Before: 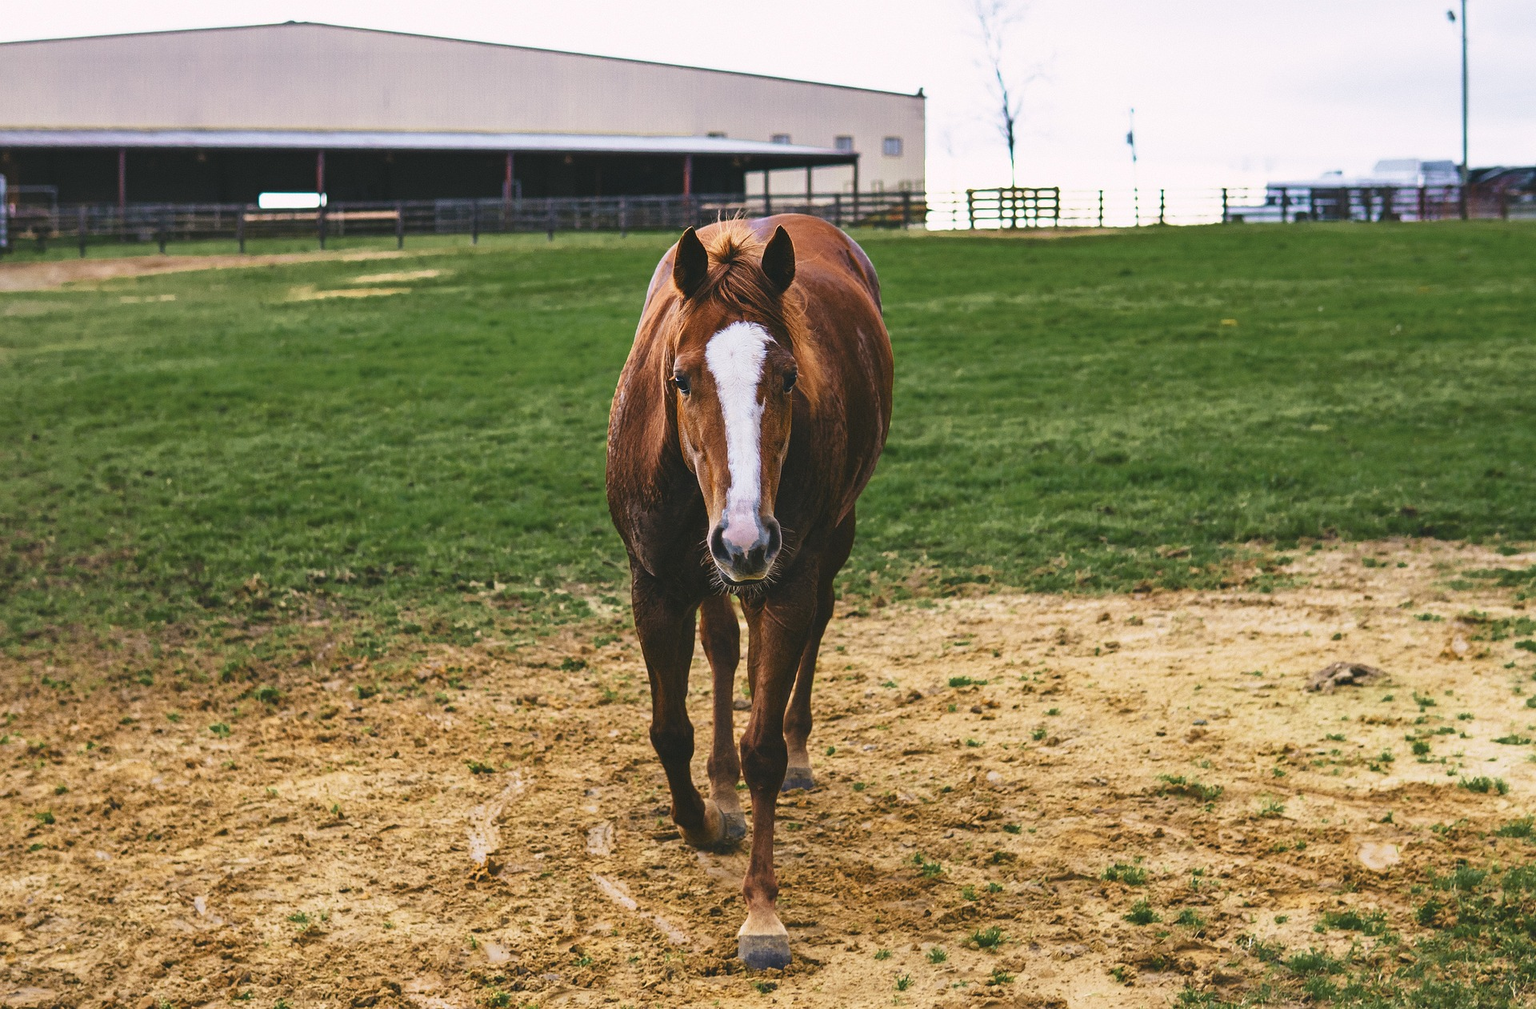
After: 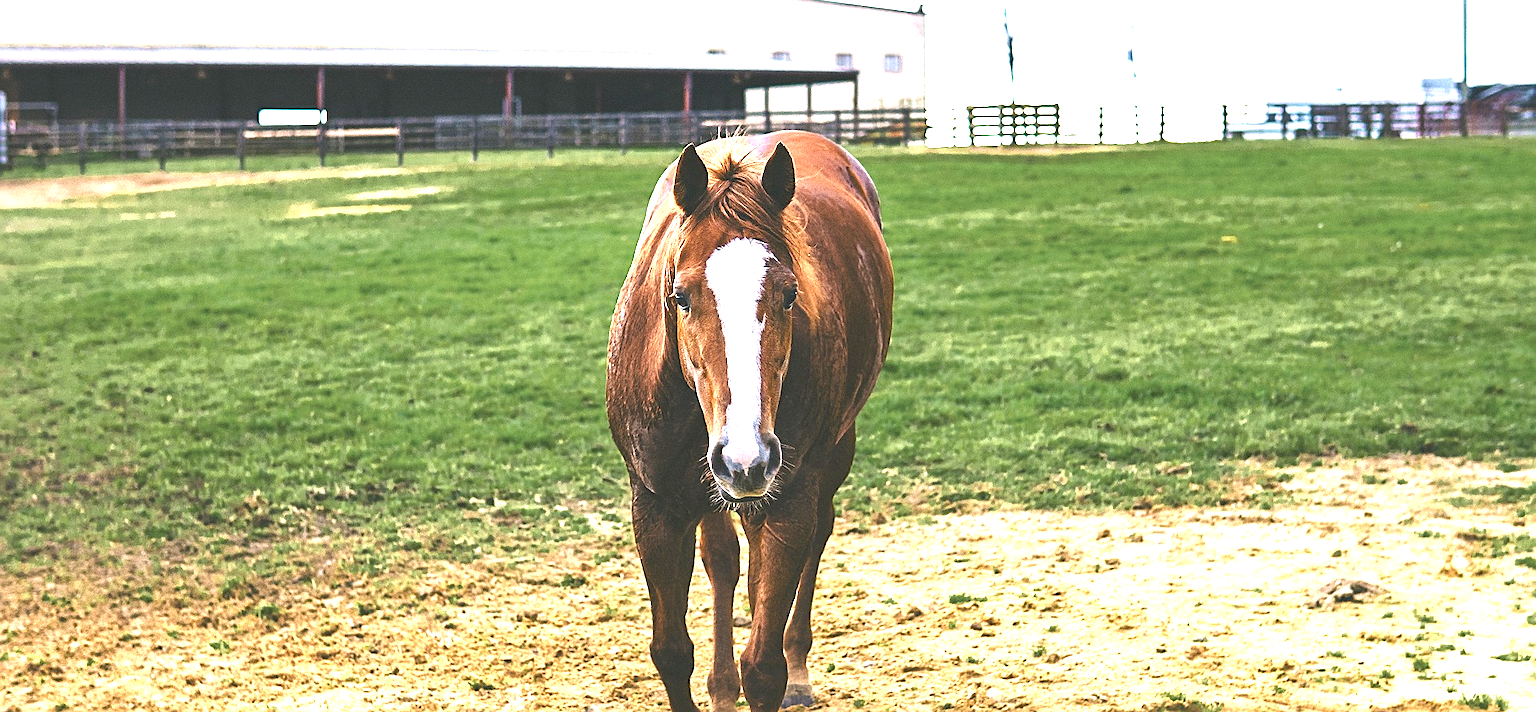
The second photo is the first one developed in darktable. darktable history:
sharpen: on, module defaults
exposure: black level correction 0.001, exposure 1.646 EV, compensate exposure bias true, compensate highlight preservation false
crop and rotate: top 8.293%, bottom 20.996%
contrast brightness saturation: contrast -0.08, brightness -0.04, saturation -0.11
